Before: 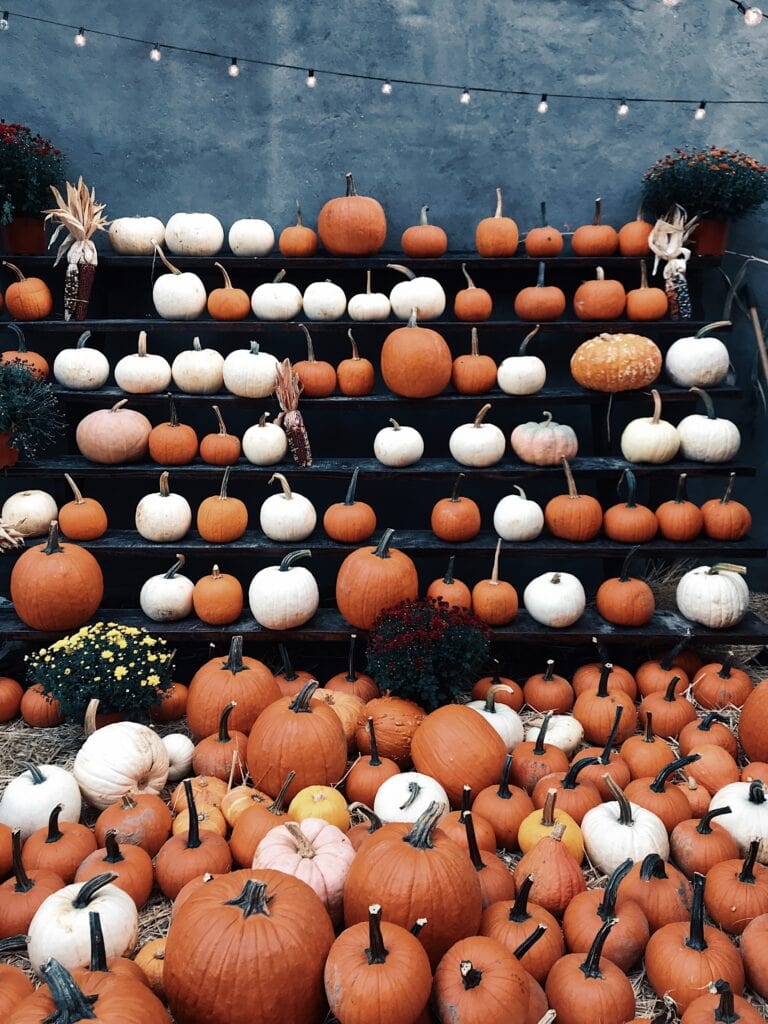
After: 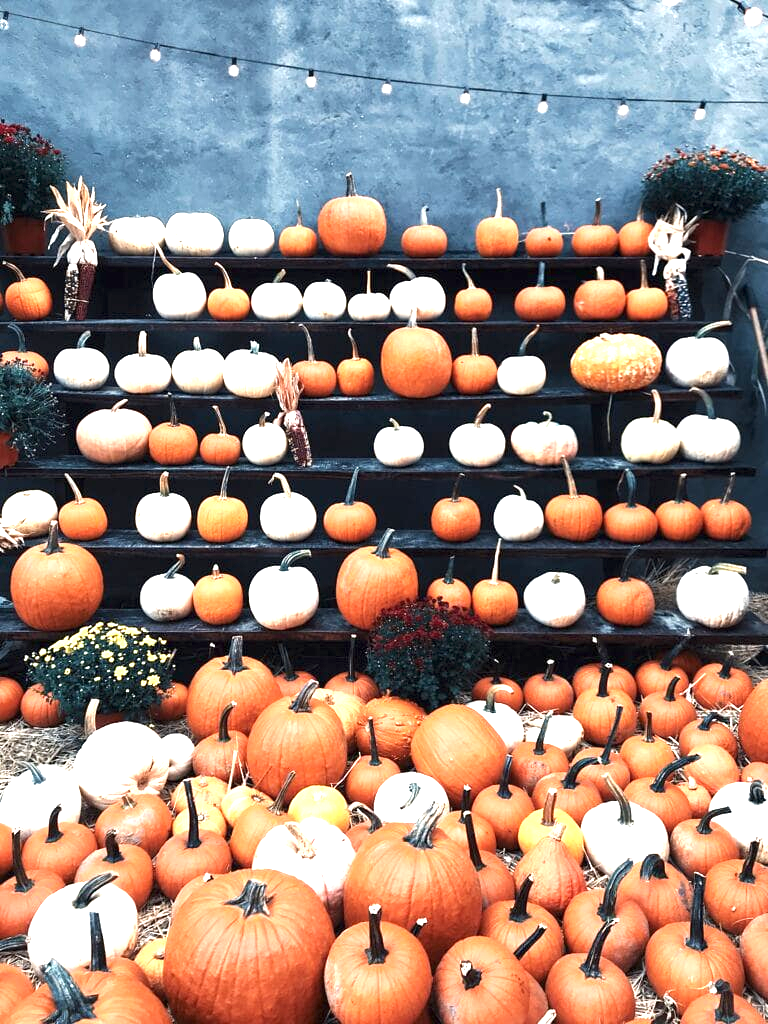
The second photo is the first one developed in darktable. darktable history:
exposure: black level correction 0, exposure 1.448 EV, compensate highlight preservation false
local contrast: highlights 103%, shadows 99%, detail 119%, midtone range 0.2
